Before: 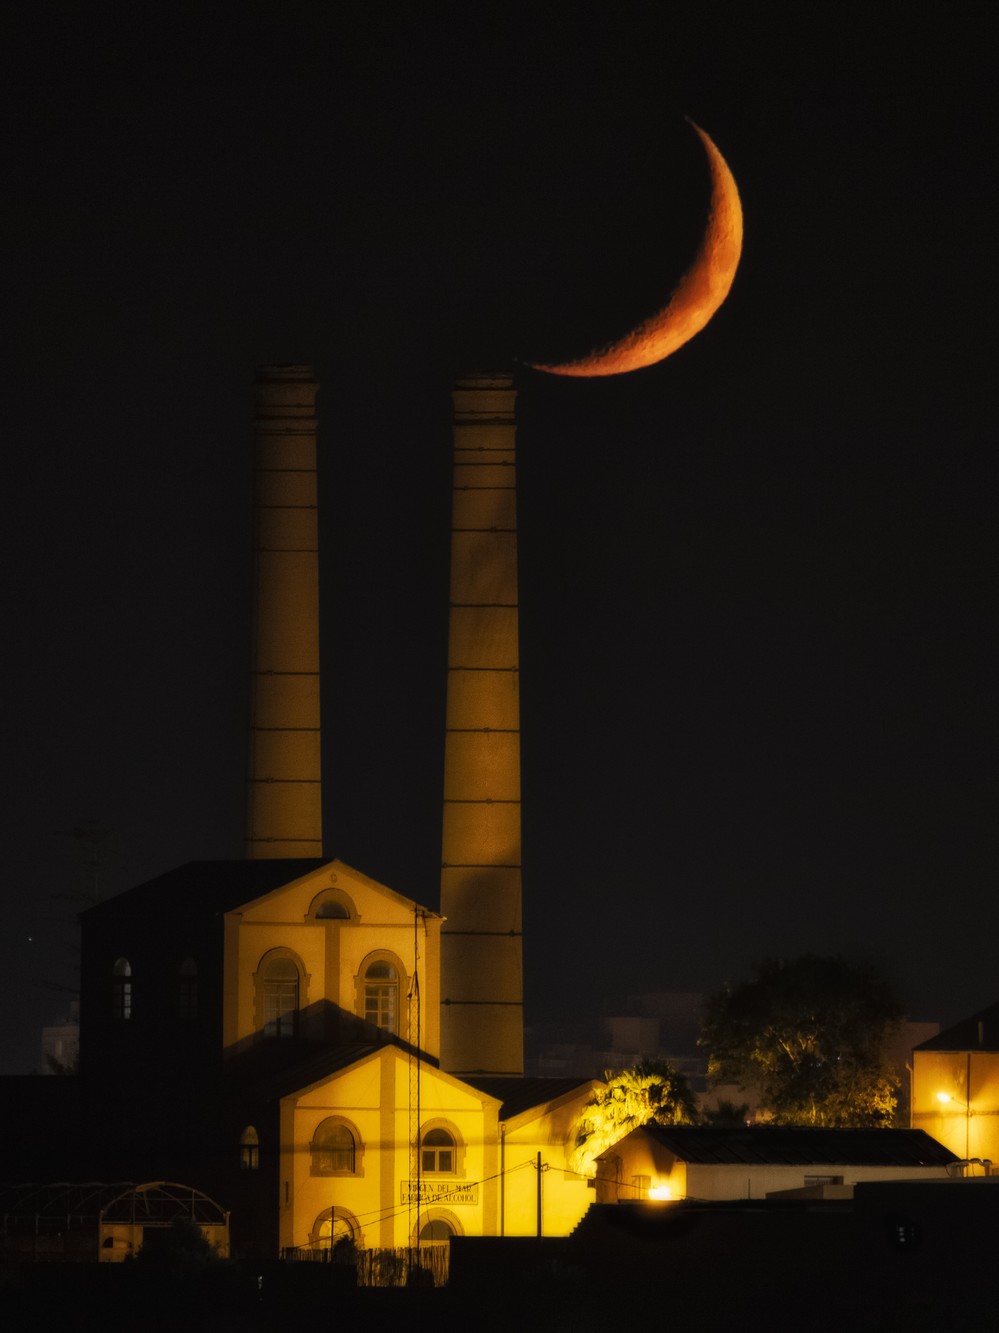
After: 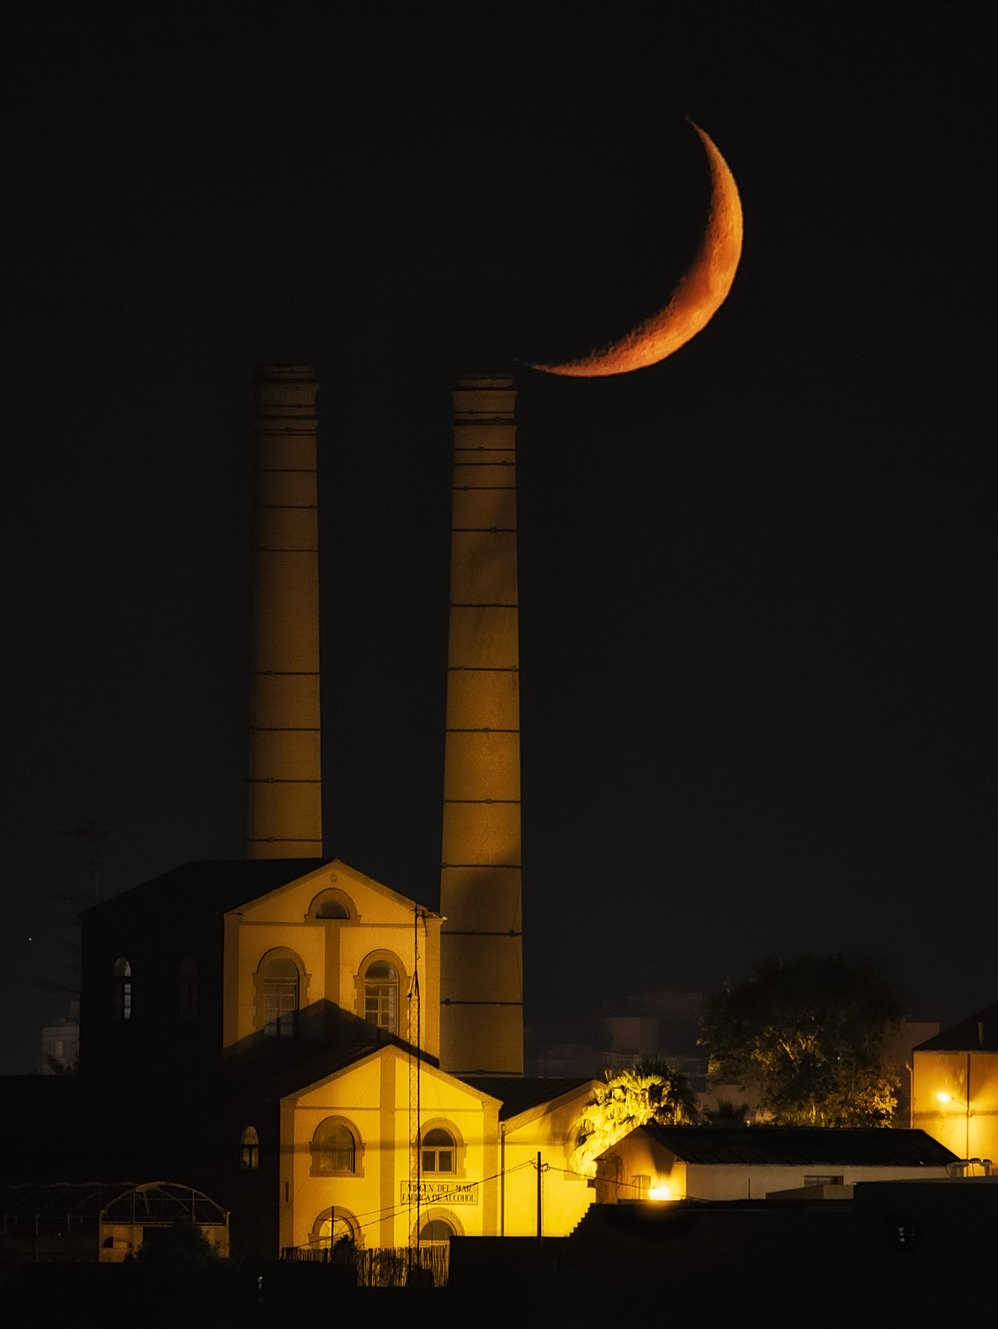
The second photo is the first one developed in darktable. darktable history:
crop: top 0.05%, bottom 0.098%
sharpen: on, module defaults
